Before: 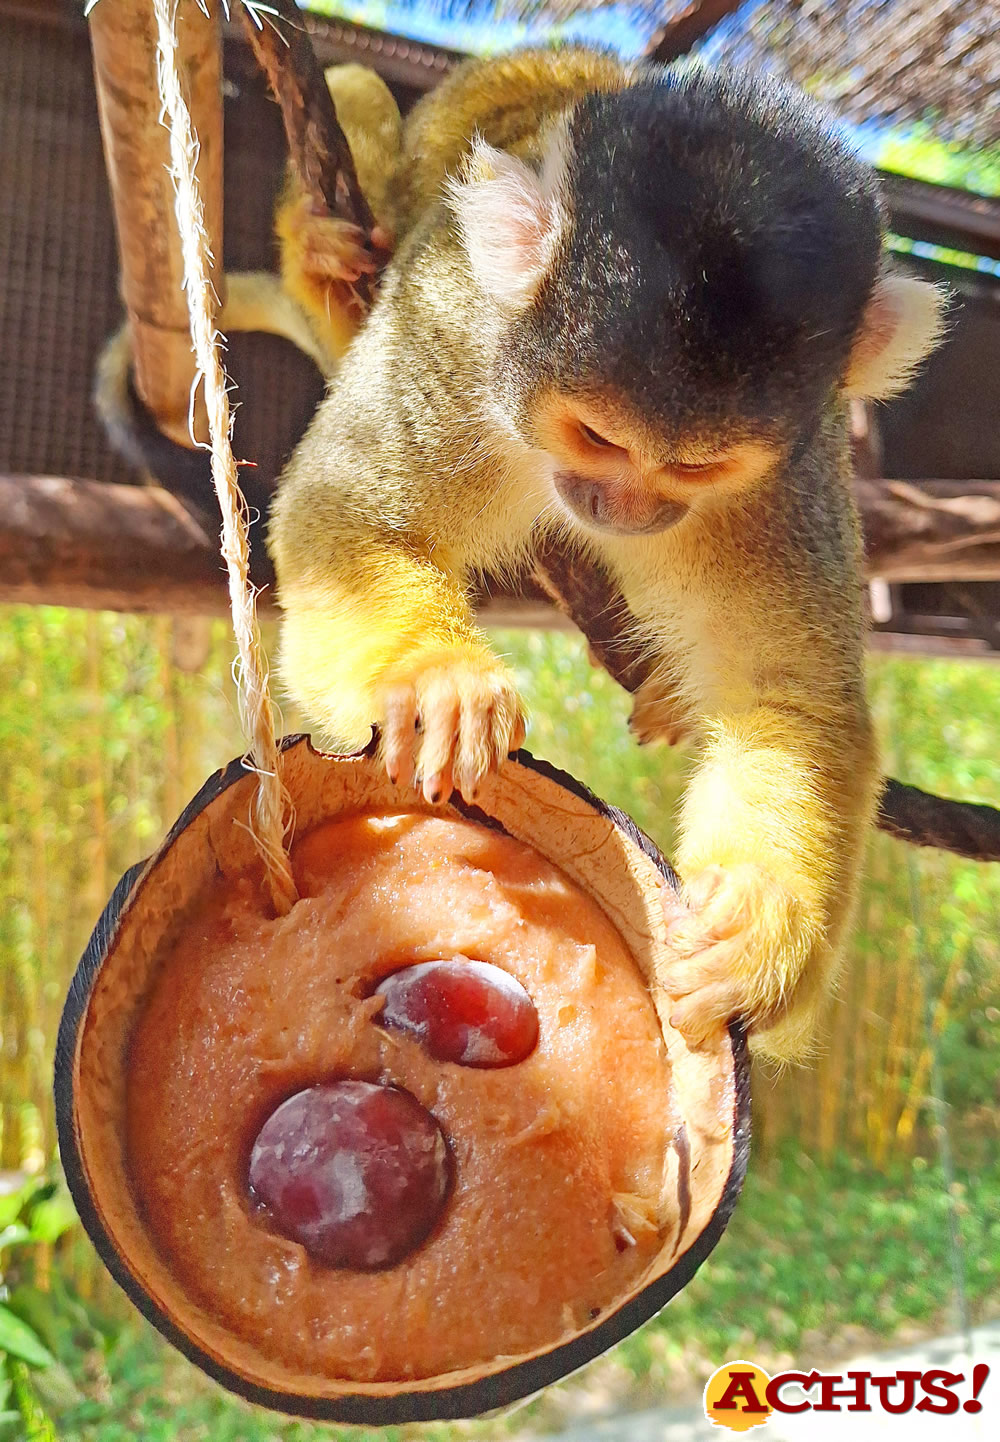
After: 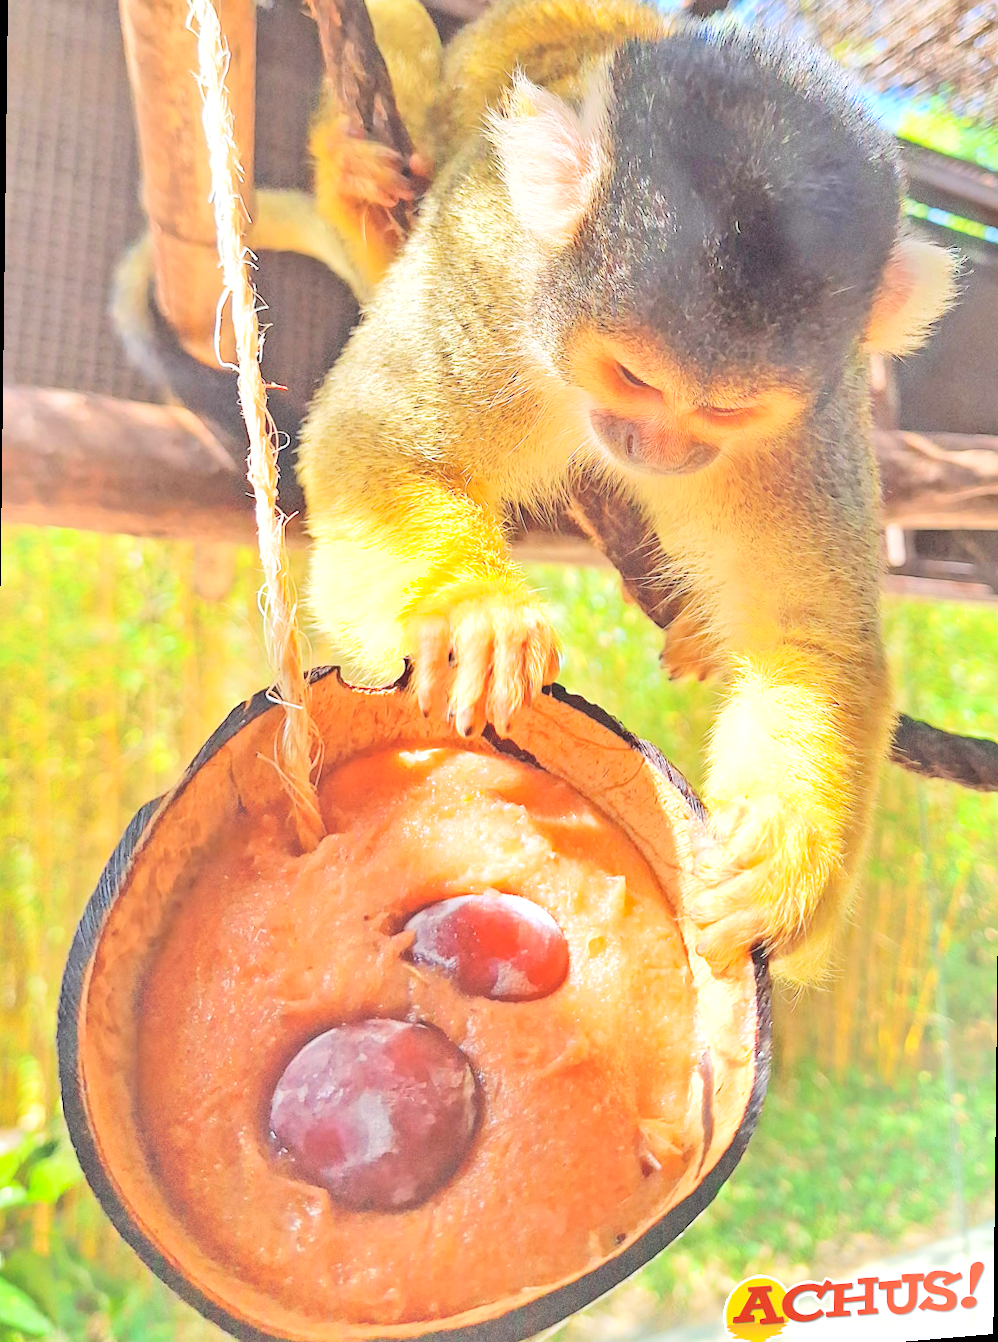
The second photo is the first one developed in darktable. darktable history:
rotate and perspective: rotation 0.679°, lens shift (horizontal) 0.136, crop left 0.009, crop right 0.991, crop top 0.078, crop bottom 0.95
exposure: exposure 0.2 EV, compensate highlight preservation false
contrast brightness saturation: brightness 1
shadows and highlights: soften with gaussian
